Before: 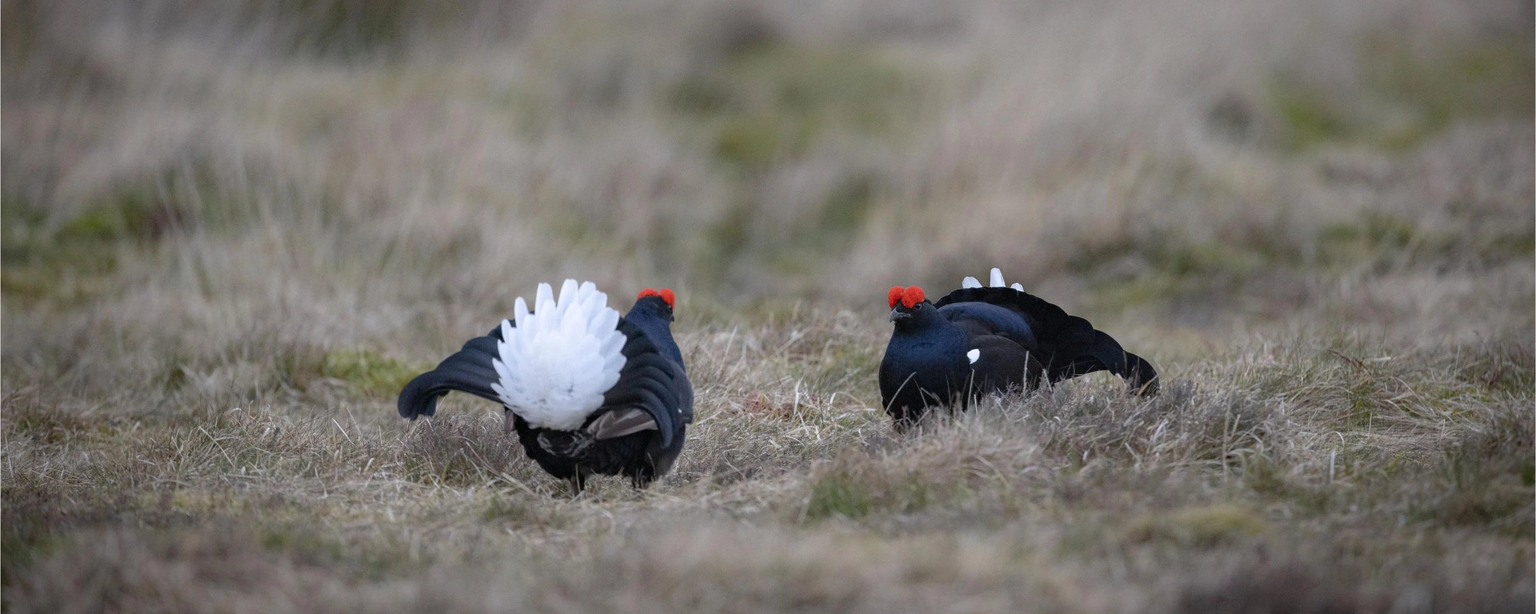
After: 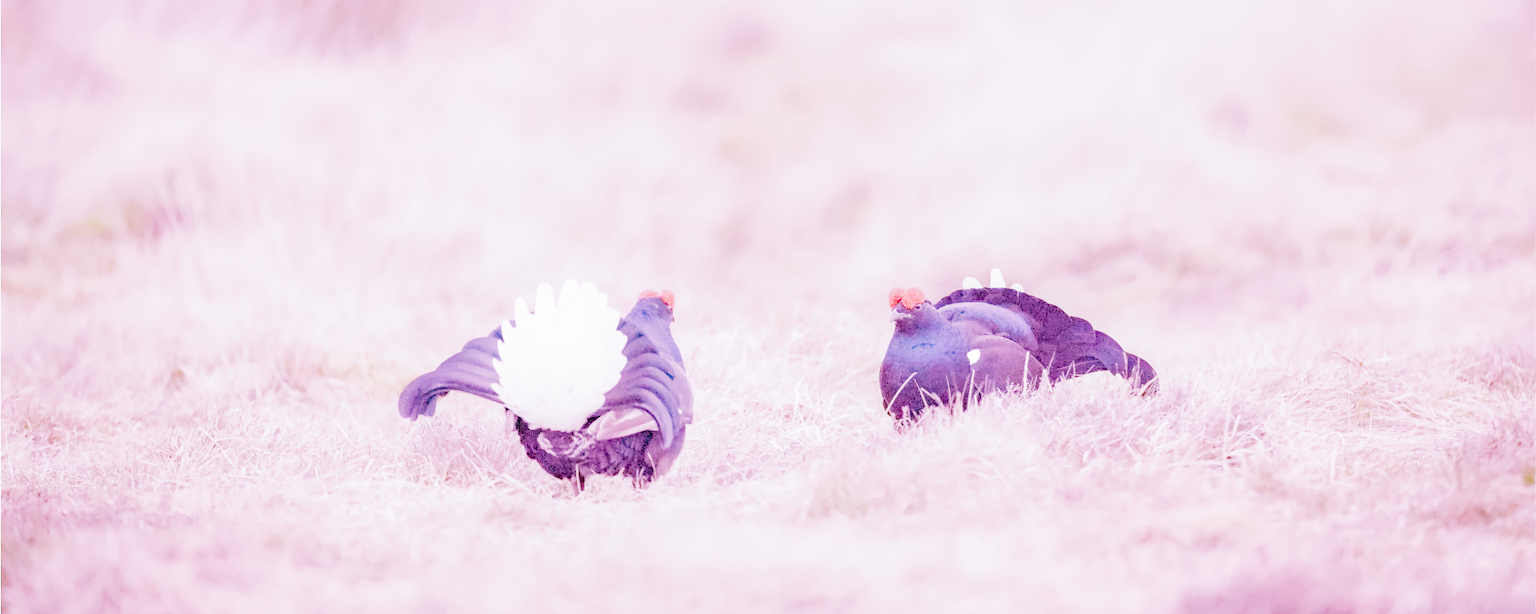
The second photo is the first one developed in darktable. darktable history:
white balance: red 2.229, blue 1.46
highlight reconstruction: on, module defaults
lens correction: scale 1, crop 1, focal 35, aperture 5, distance 0.775, camera "Canon EOS RP", lens "Canon RF 35mm F1.8 MACRO IS STM"
exposure: black level correction 0, exposure 1.45 EV, compensate exposure bias true, compensate highlight preservation false
color calibration: illuminant as shot in camera, x 0.37, y 0.382, temperature 4313.32 K
color balance rgb "basic colorfulness: vibrant colors": perceptual saturation grading › global saturation 20%, perceptual saturation grading › highlights -25%, perceptual saturation grading › shadows 50%
filmic rgb: black relative exposure -2.85 EV, white relative exposure 4.56 EV, hardness 1.77, contrast 1.25, preserve chrominance no, color science v5 (2021)
local contrast: on, module defaults
velvia: on, module defaults
haze removal: compatibility mode true, adaptive false
denoise (profiled): preserve shadows 1.52, scattering 0.002, a [-1, 0, 0], compensate highlight preservation false
